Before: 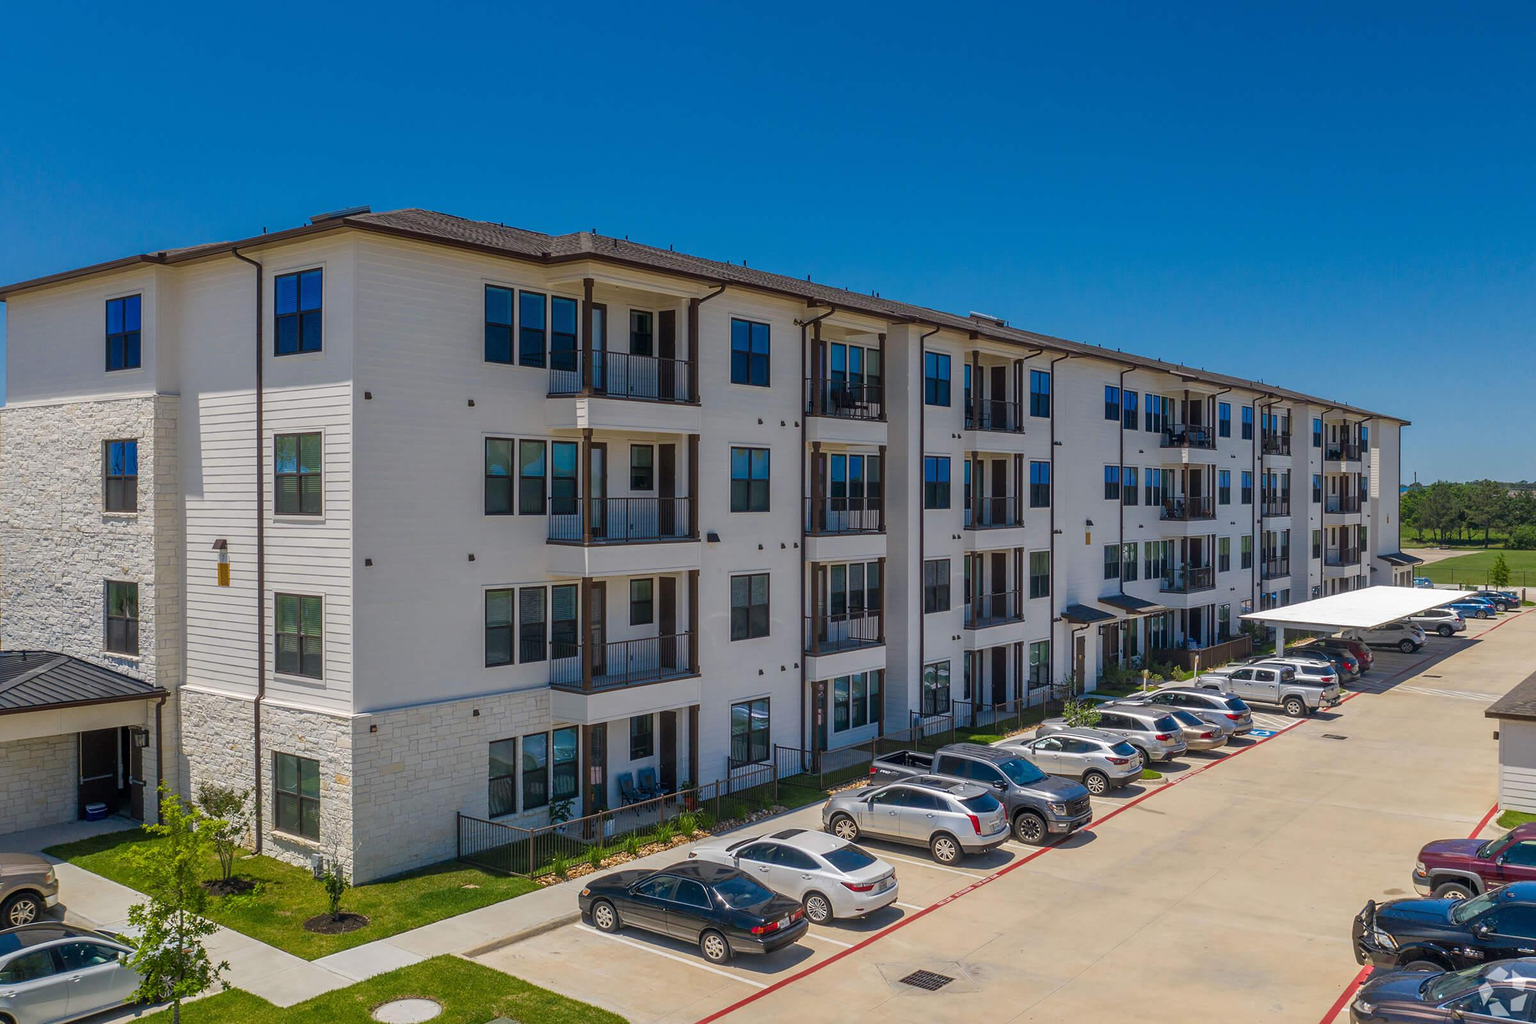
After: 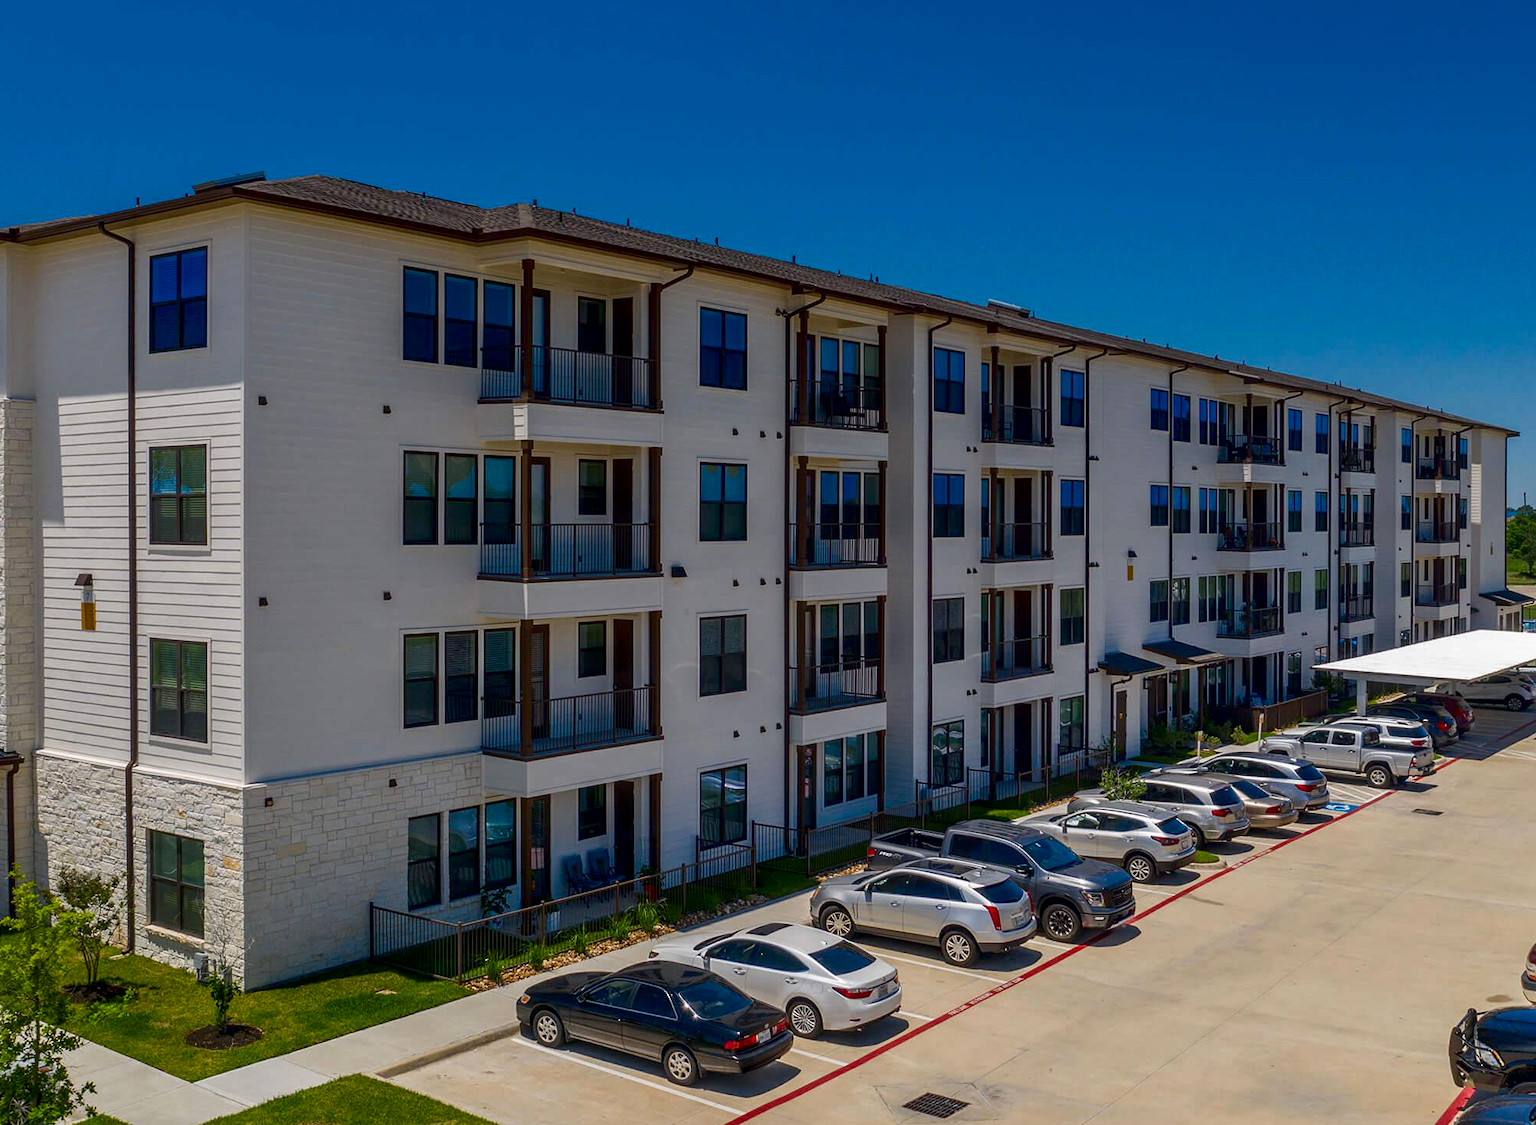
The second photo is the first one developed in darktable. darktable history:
contrast brightness saturation: contrast 0.066, brightness -0.13, saturation 0.064
sharpen: radius 2.875, amount 0.879, threshold 47.332
exposure: black level correction 0.009, compensate exposure bias true, compensate highlight preservation false
crop: left 9.814%, top 6.235%, right 7.197%, bottom 2.541%
